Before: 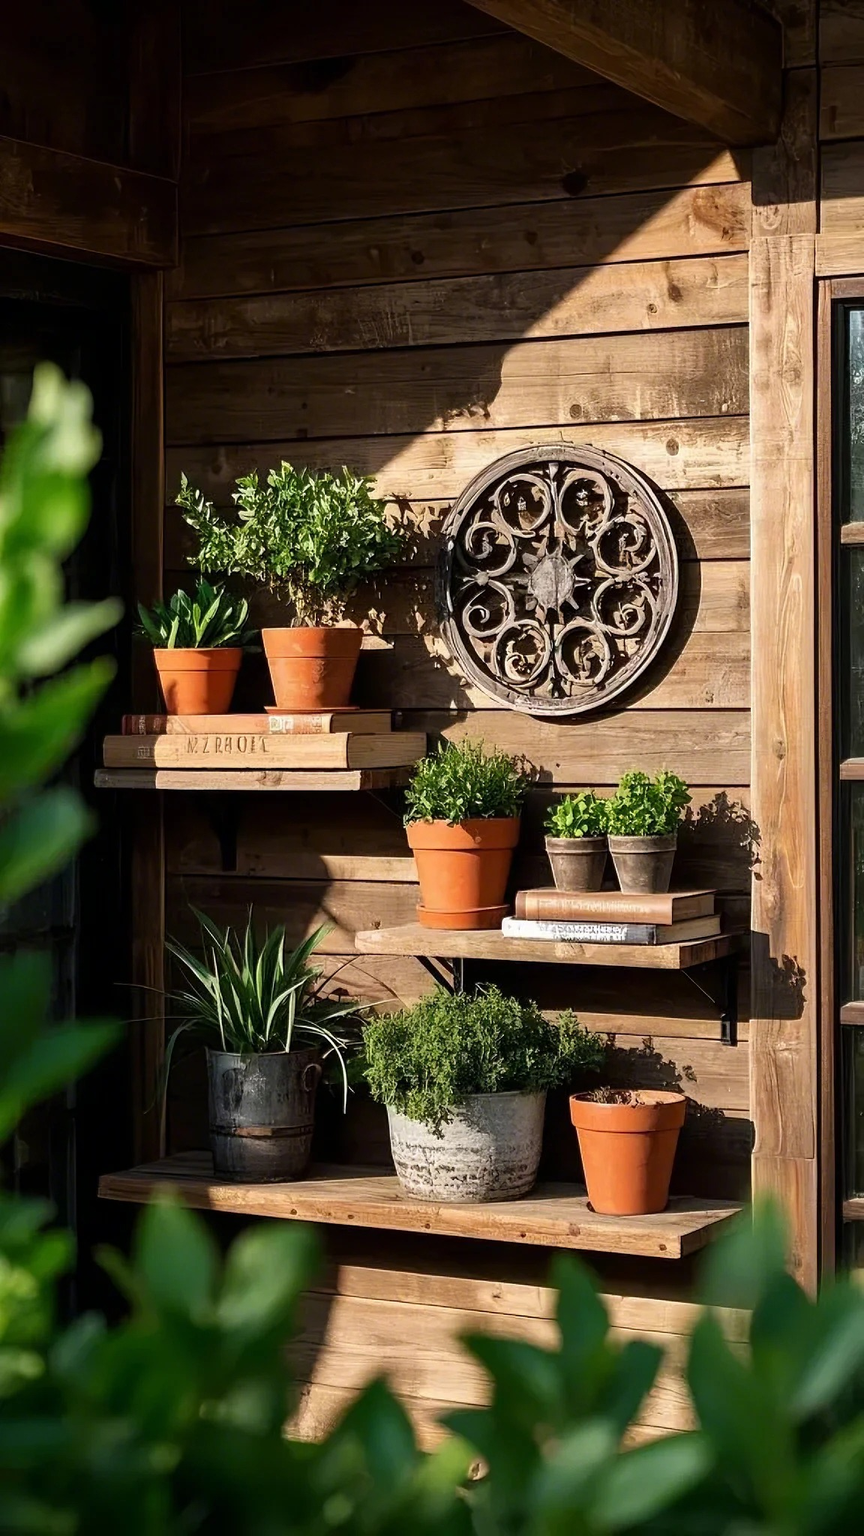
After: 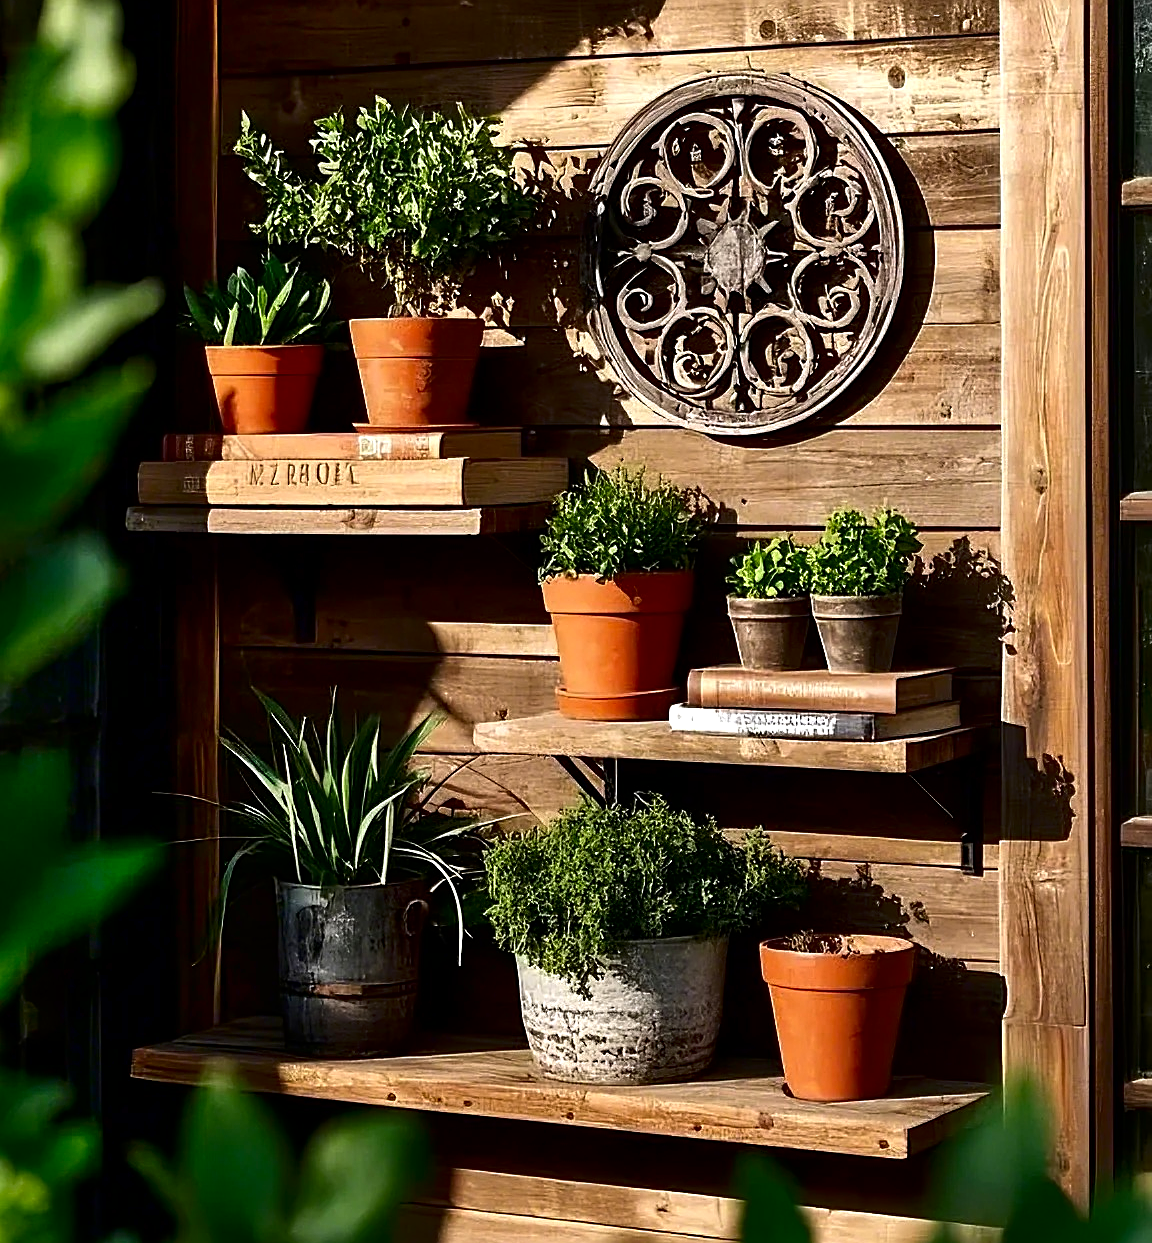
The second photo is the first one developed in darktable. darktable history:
contrast brightness saturation: contrast 0.1, brightness -0.26, saturation 0.14
shadows and highlights: radius 44.78, white point adjustment 6.64, compress 79.65%, highlights color adjustment 78.42%, soften with gaussian
sharpen: radius 1.967
highlight reconstruction: method clip highlights, clipping threshold 0
crop and rotate: top 25.357%, bottom 13.942%
